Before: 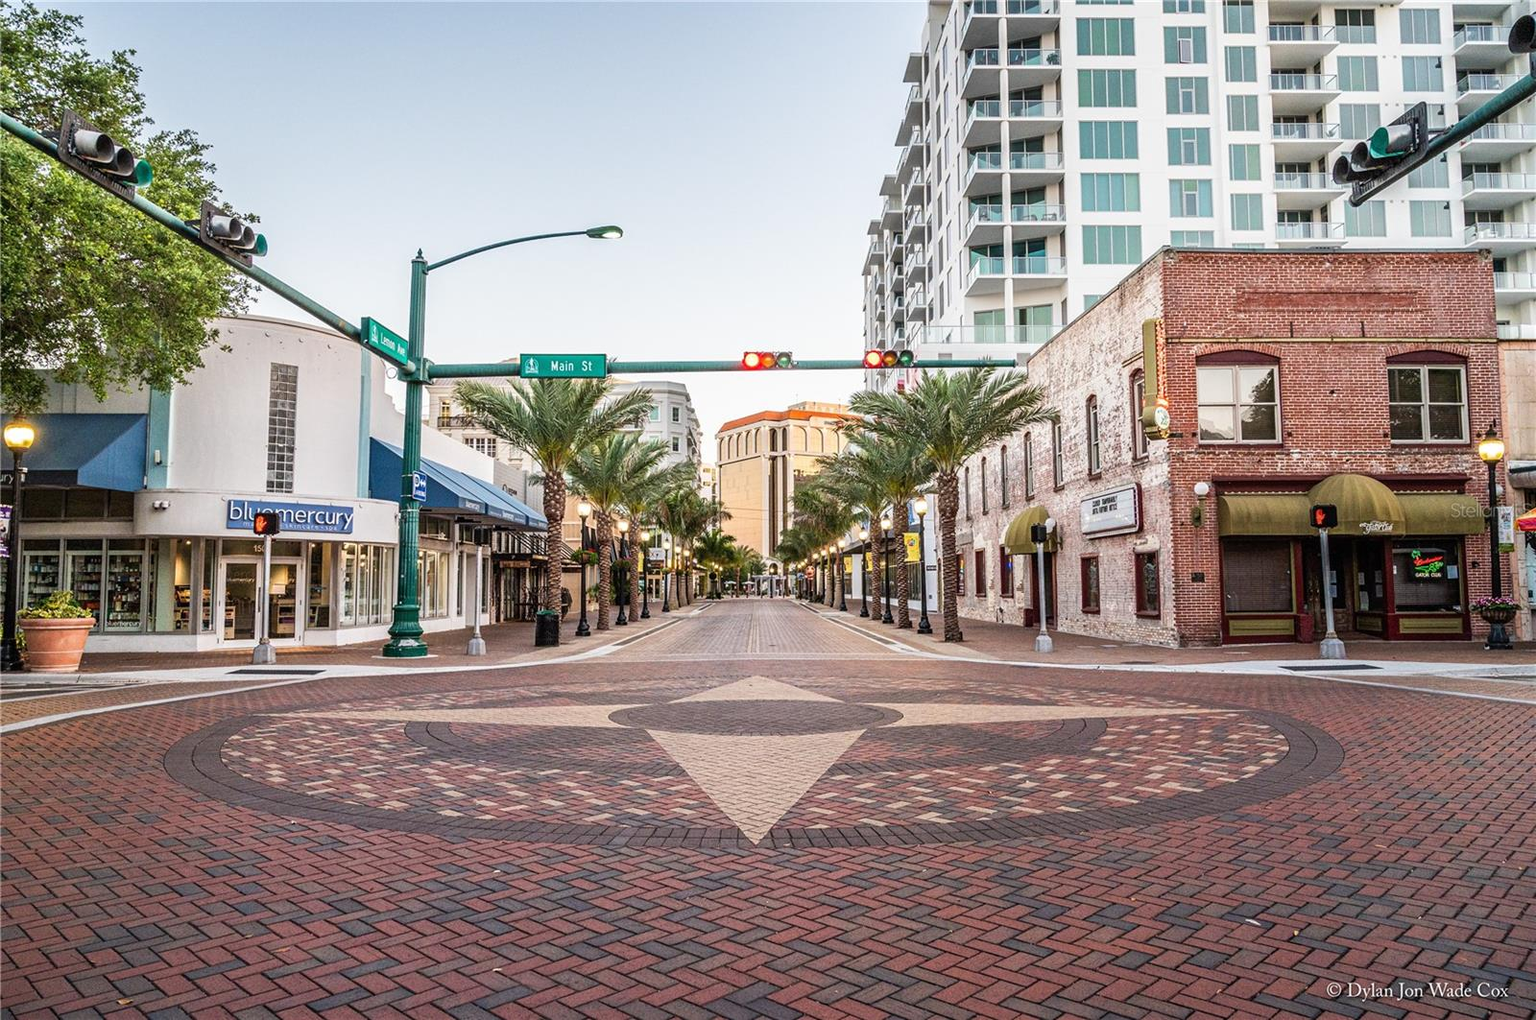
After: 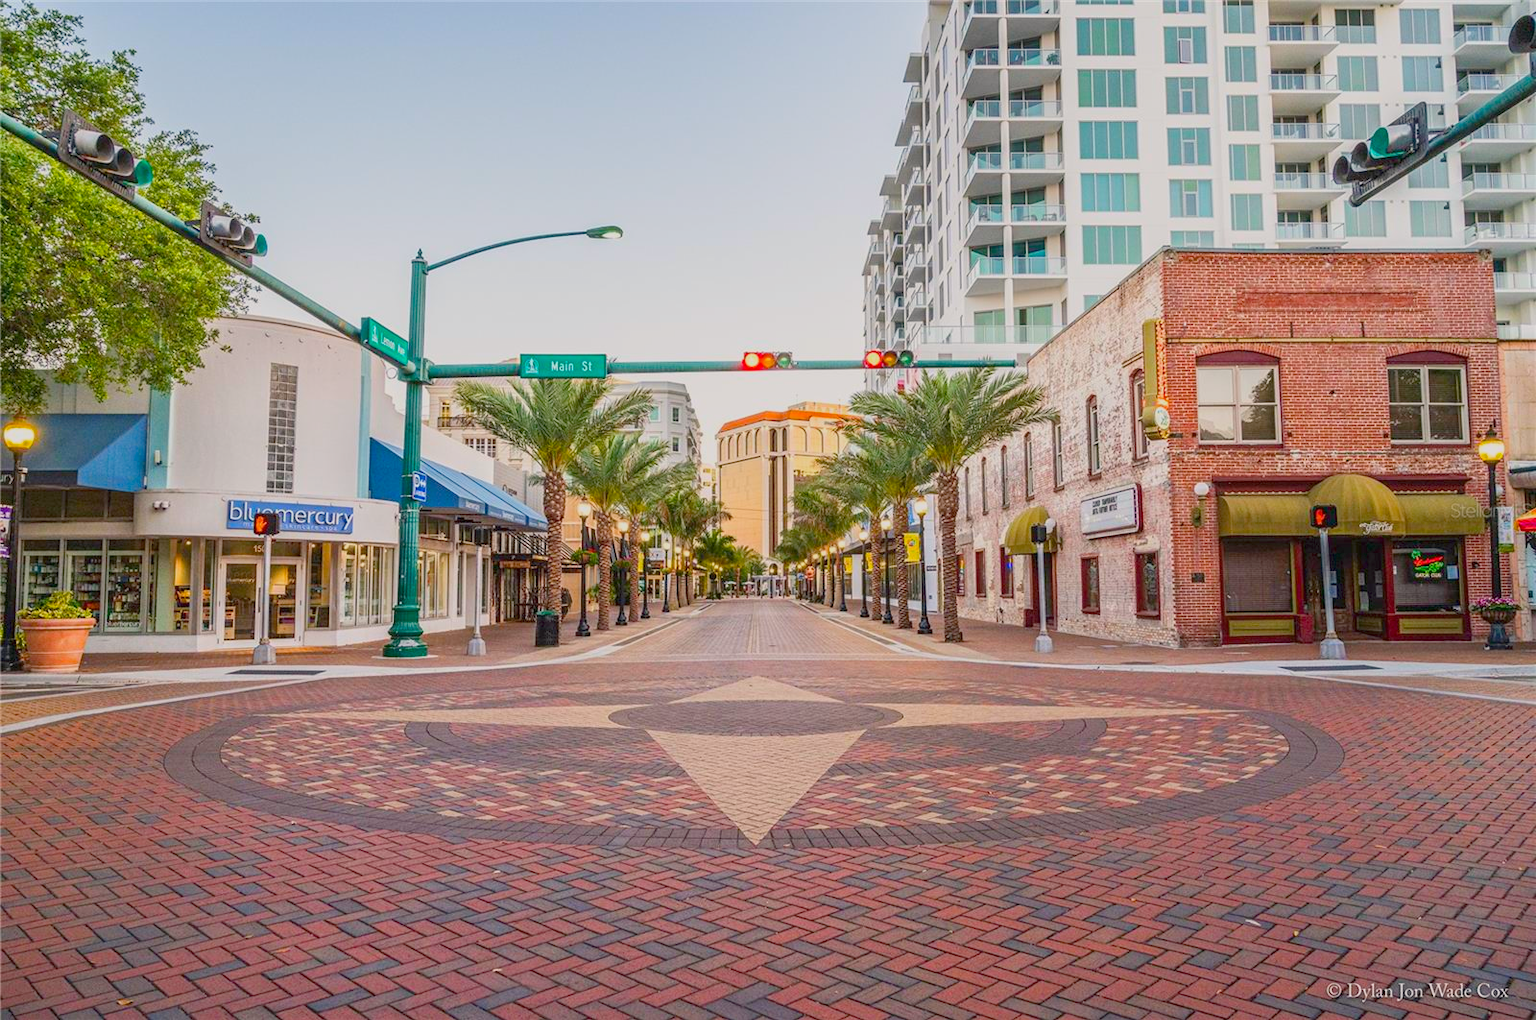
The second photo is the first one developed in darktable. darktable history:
color balance rgb: highlights gain › chroma 0.723%, highlights gain › hue 56.86°, linear chroma grading › global chroma 15.401%, perceptual saturation grading › global saturation 19.683%, contrast -29.478%
base curve: curves: ch0 [(0, 0) (0.989, 0.992)]
exposure: black level correction 0, exposure 1.001 EV, compensate exposure bias true, compensate highlight preservation false
